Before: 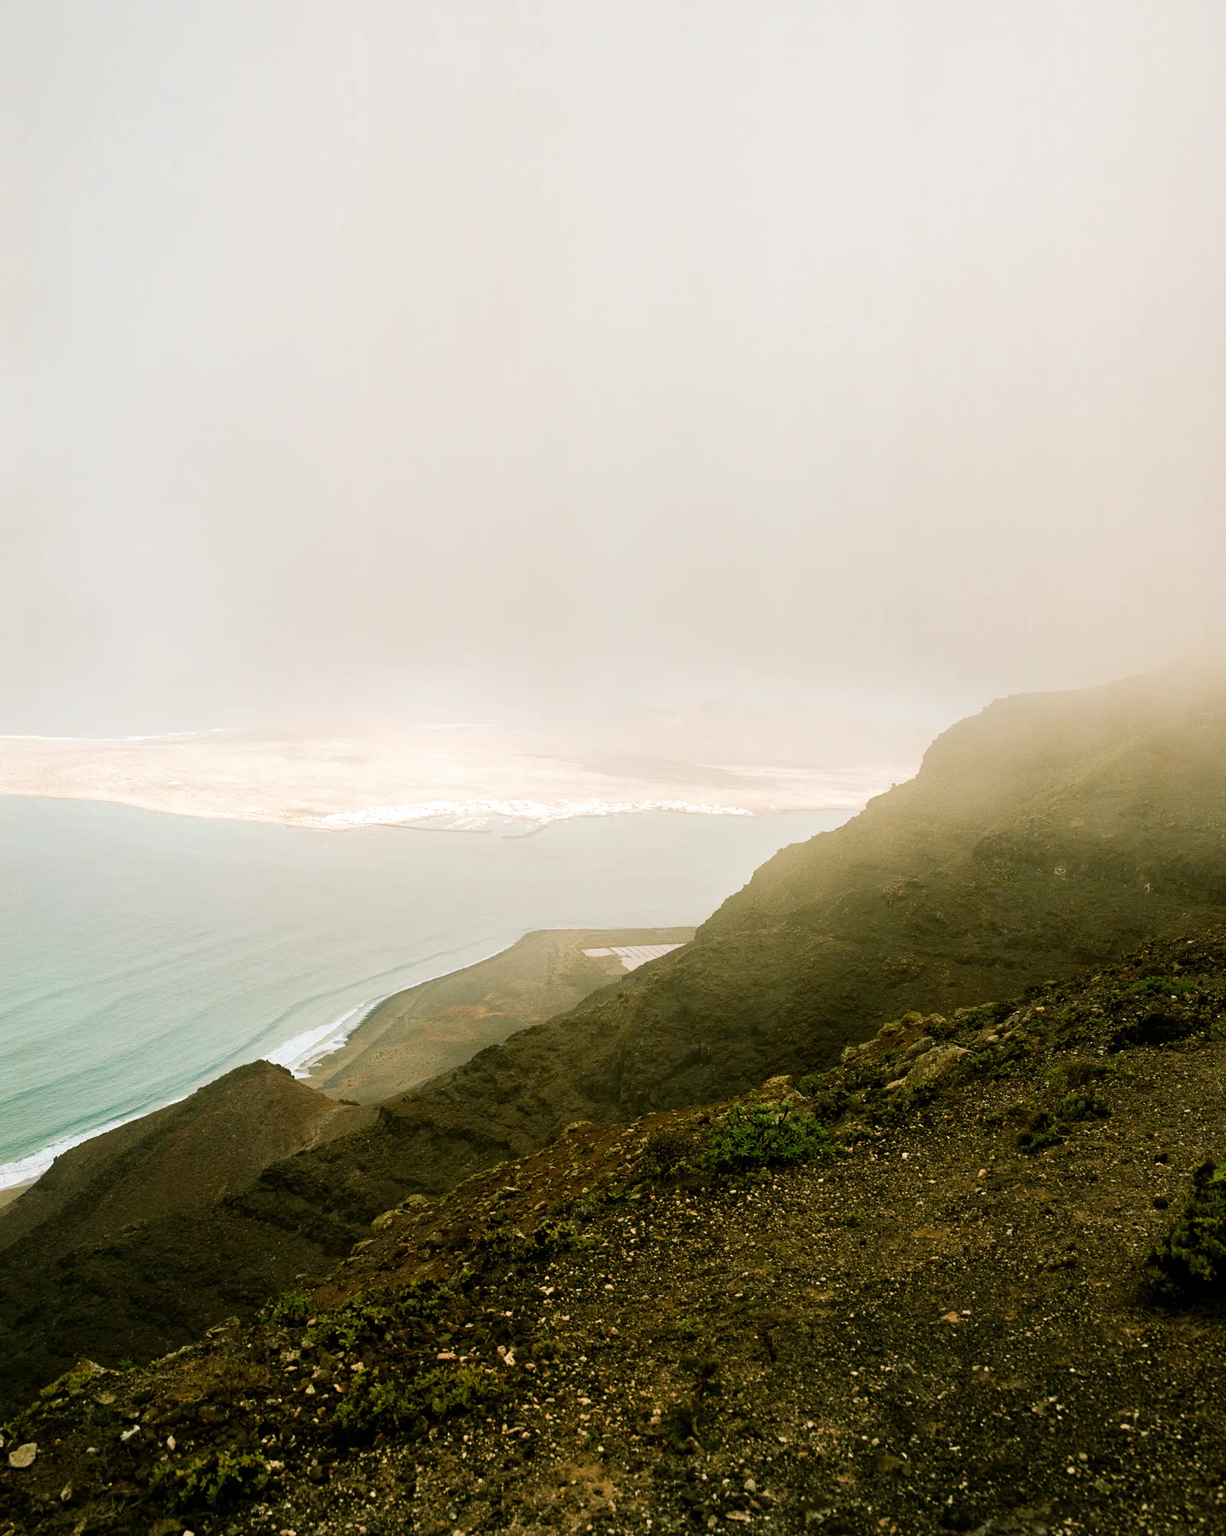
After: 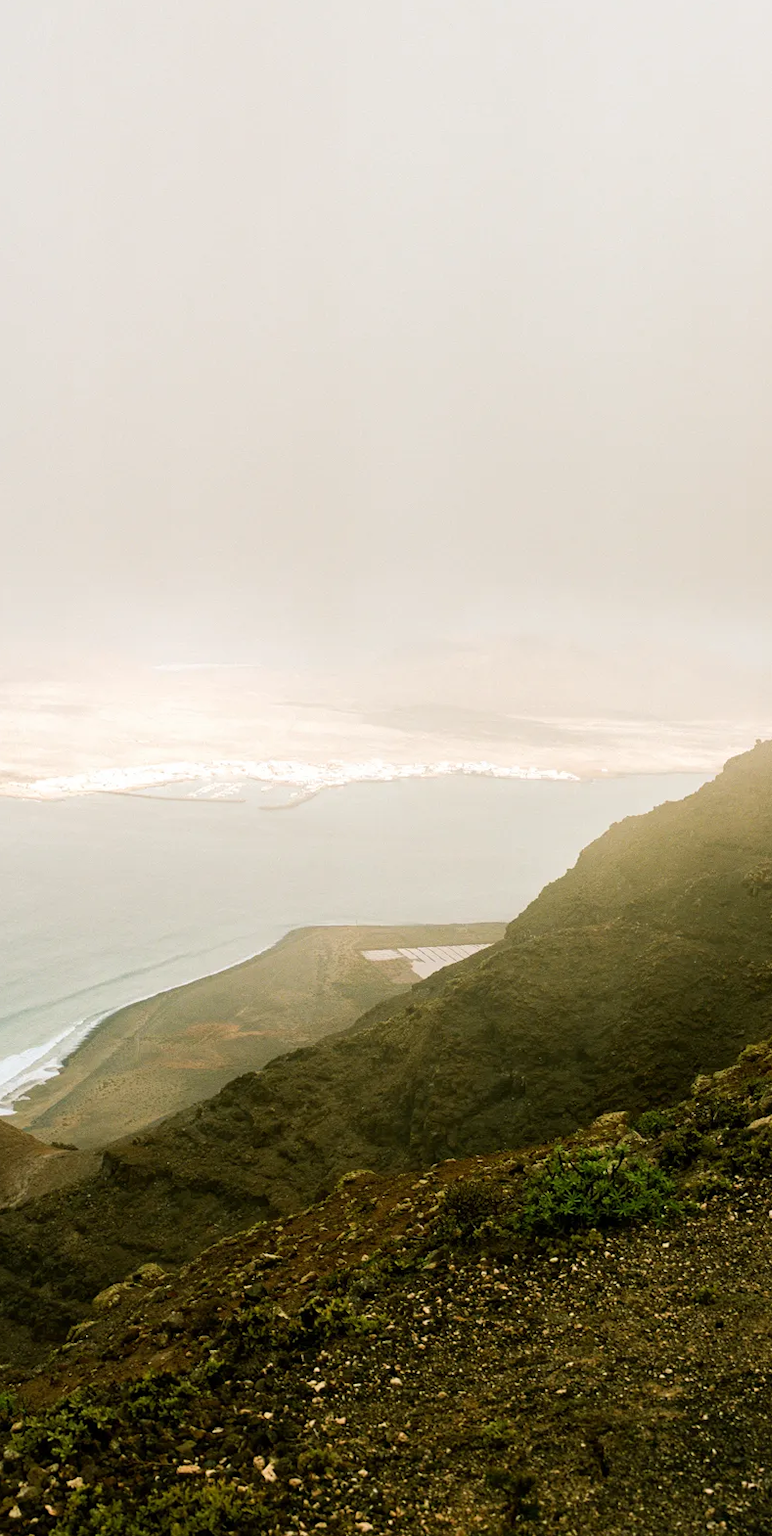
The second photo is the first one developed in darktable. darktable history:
exposure: compensate highlight preservation false
crop and rotate: angle 0.02°, left 24.353%, top 13.219%, right 26.156%, bottom 8.224%
